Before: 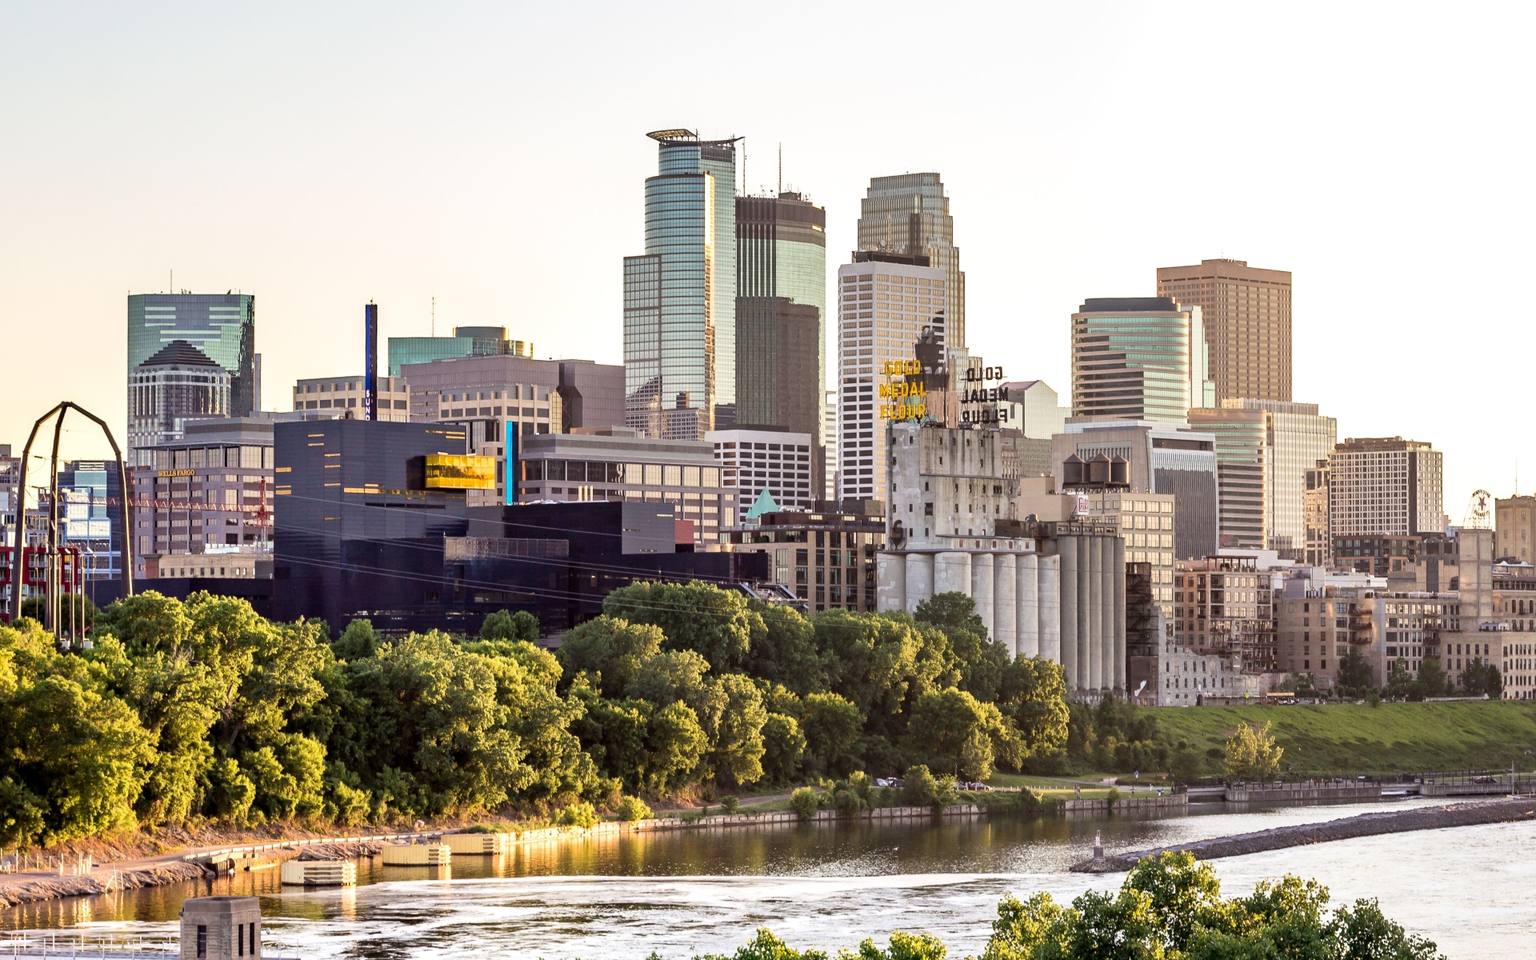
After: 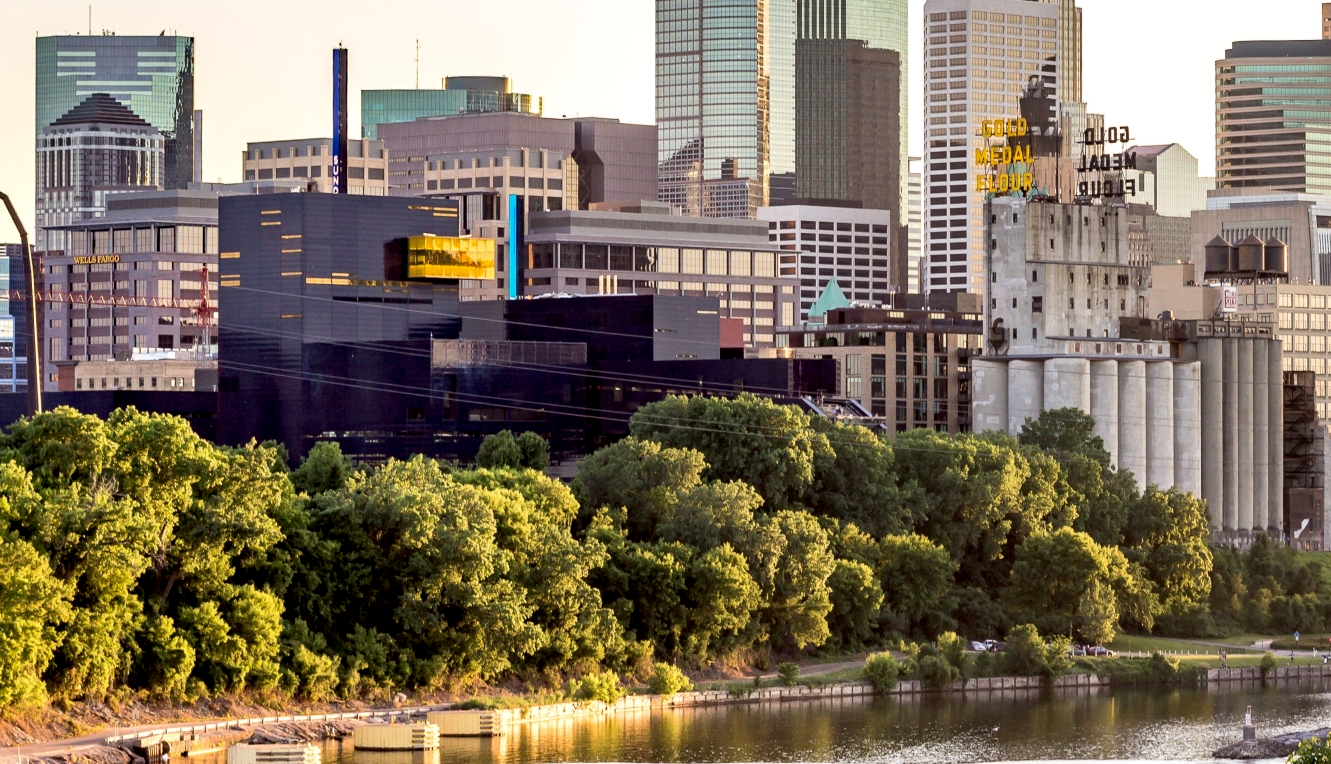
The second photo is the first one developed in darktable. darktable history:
exposure: black level correction 0.007, compensate highlight preservation false
crop: left 6.488%, top 27.668%, right 24.183%, bottom 8.656%
